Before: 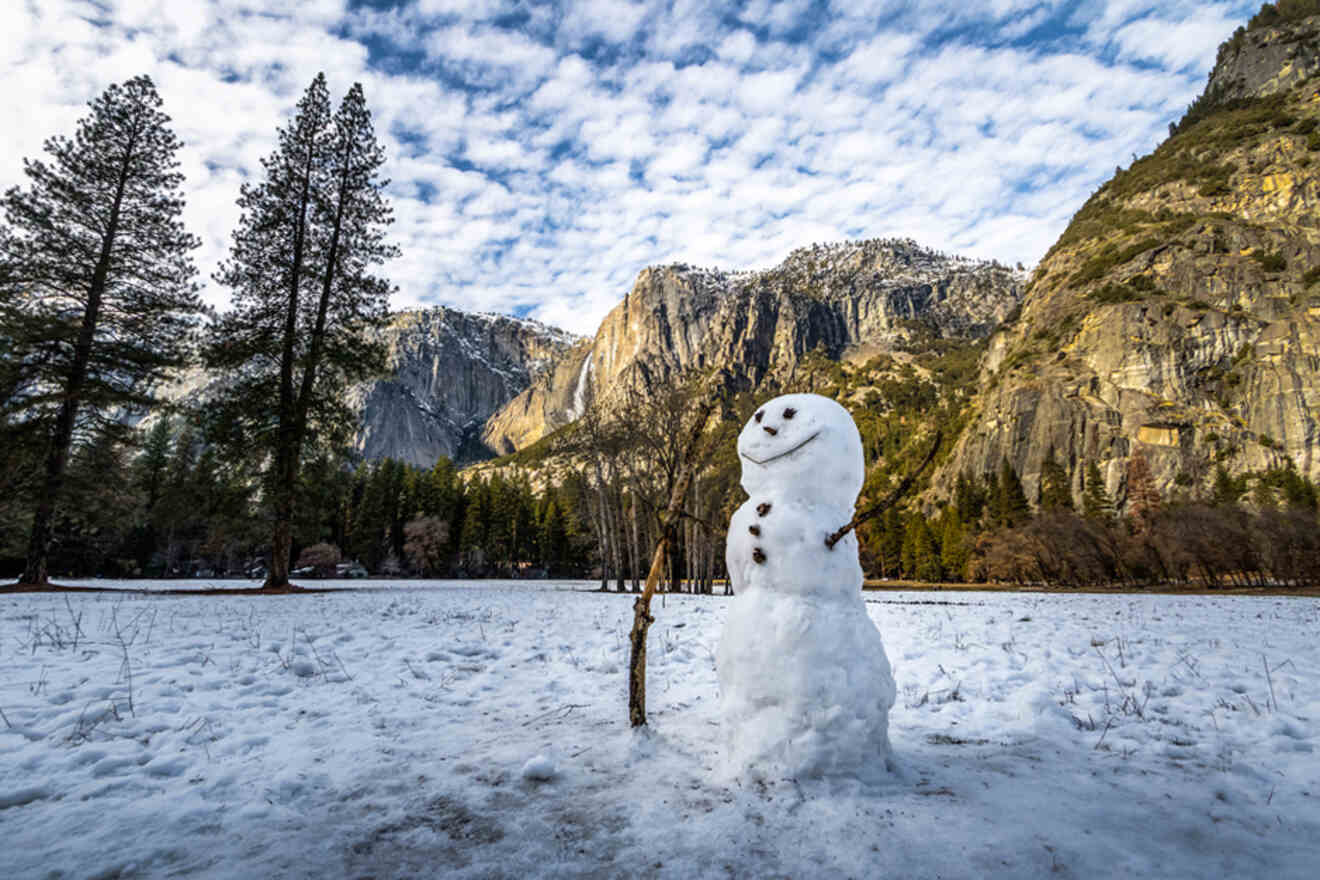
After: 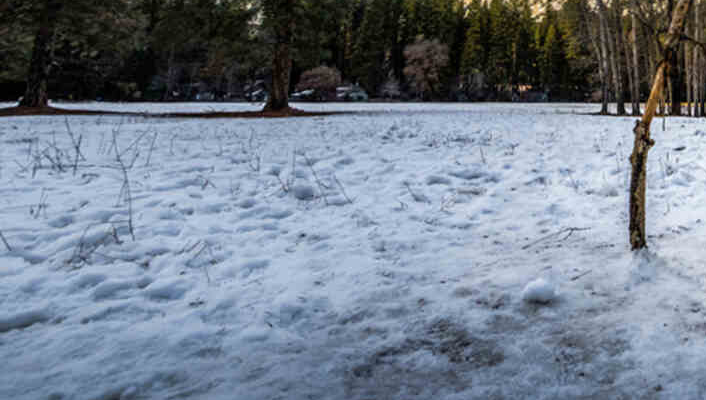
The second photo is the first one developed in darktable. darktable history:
crop and rotate: top 54.374%, right 46.445%, bottom 0.166%
